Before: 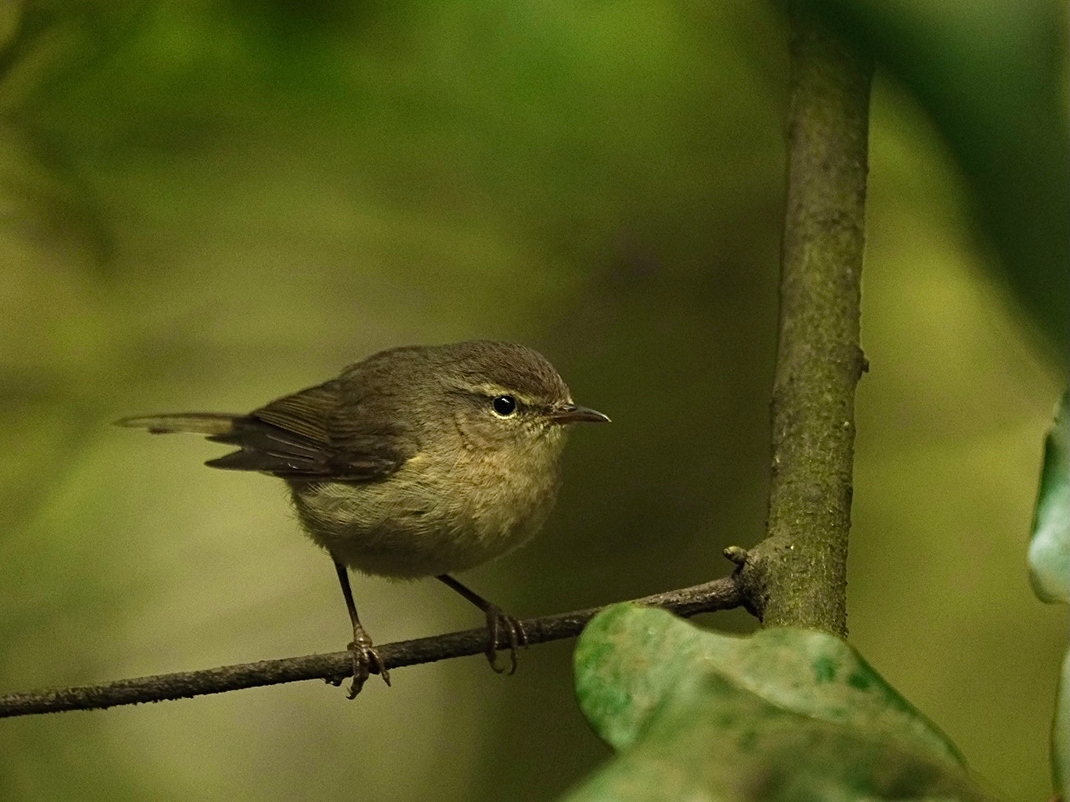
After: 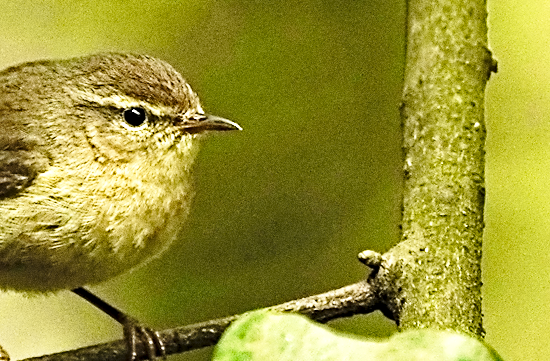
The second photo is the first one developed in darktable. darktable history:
rgb levels: preserve colors max RGB
base curve: curves: ch0 [(0, 0) (0.028, 0.03) (0.121, 0.232) (0.46, 0.748) (0.859, 0.968) (1, 1)], preserve colors none
grain: coarseness 11.82 ISO, strength 36.67%, mid-tones bias 74.17%
exposure: black level correction 0, exposure 1.3 EV, compensate highlight preservation false
rotate and perspective: rotation -1.77°, lens shift (horizontal) 0.004, automatic cropping off
contrast equalizer: octaves 7, y [[0.5, 0.542, 0.583, 0.625, 0.667, 0.708], [0.5 ×6], [0.5 ×6], [0, 0.033, 0.067, 0.1, 0.133, 0.167], [0, 0.05, 0.1, 0.15, 0.2, 0.25]]
crop: left 35.03%, top 36.625%, right 14.663%, bottom 20.057%
